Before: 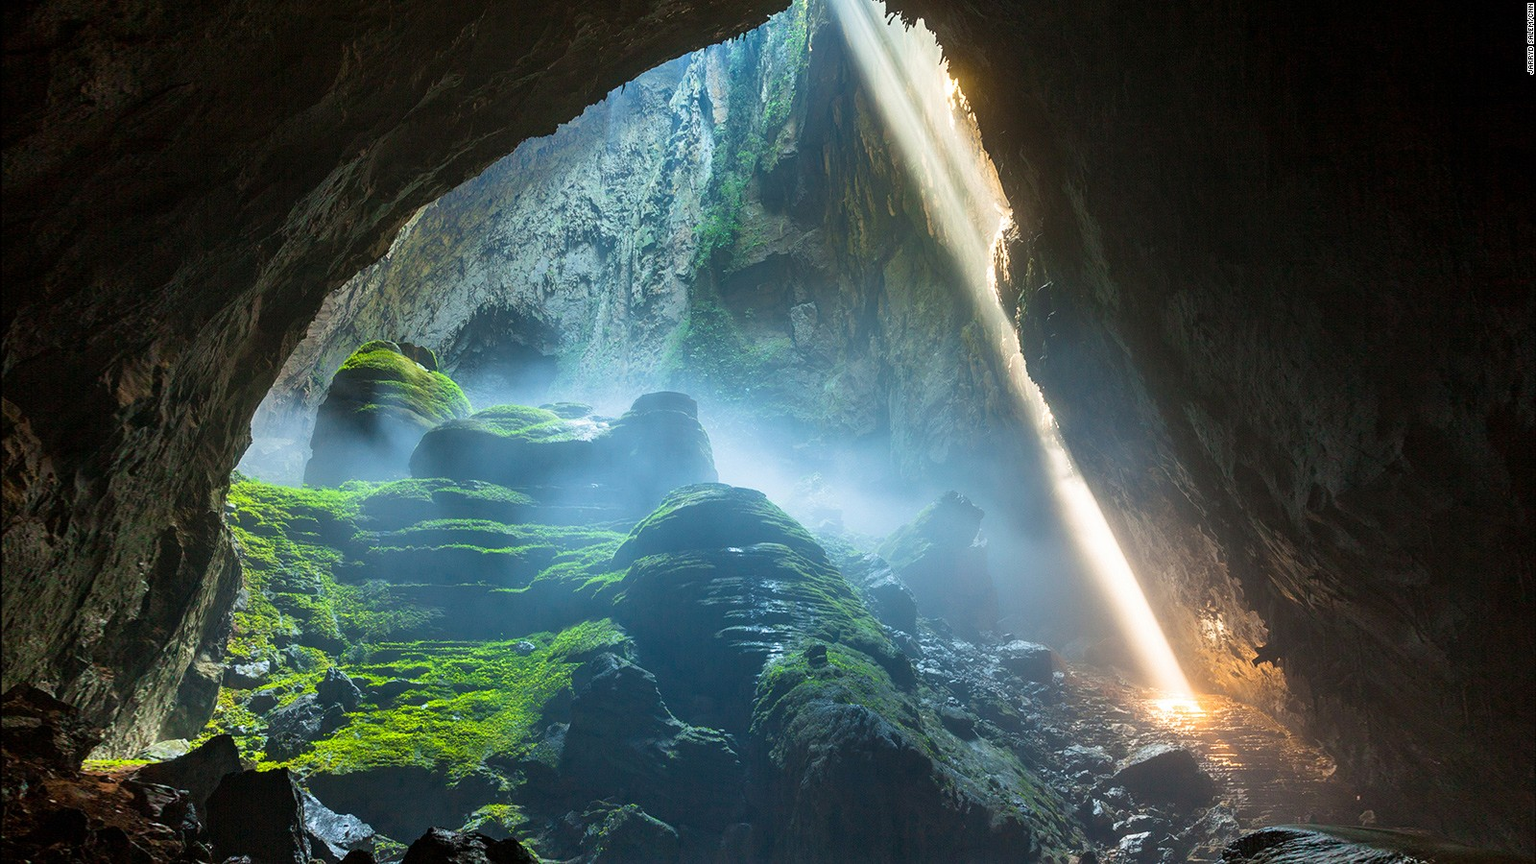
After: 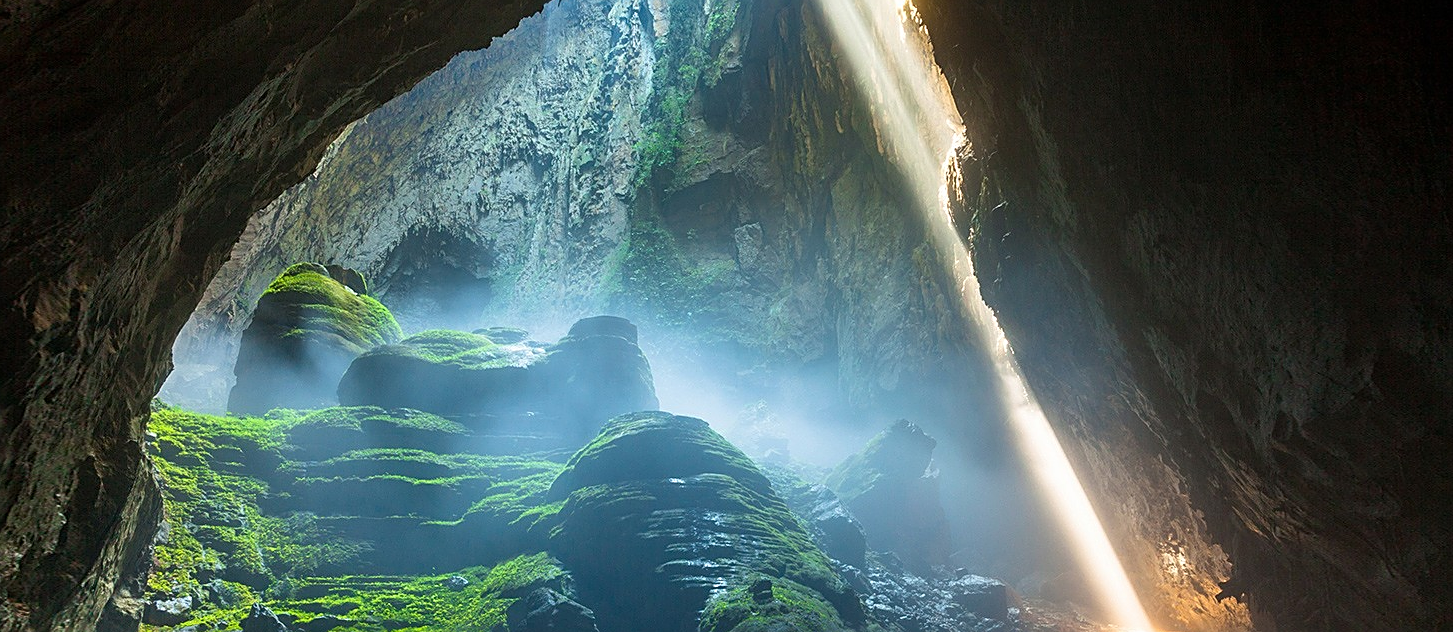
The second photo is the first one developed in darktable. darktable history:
crop: left 5.596%, top 10.314%, right 3.534%, bottom 19.395%
sharpen: on, module defaults
rotate and perspective: automatic cropping off
